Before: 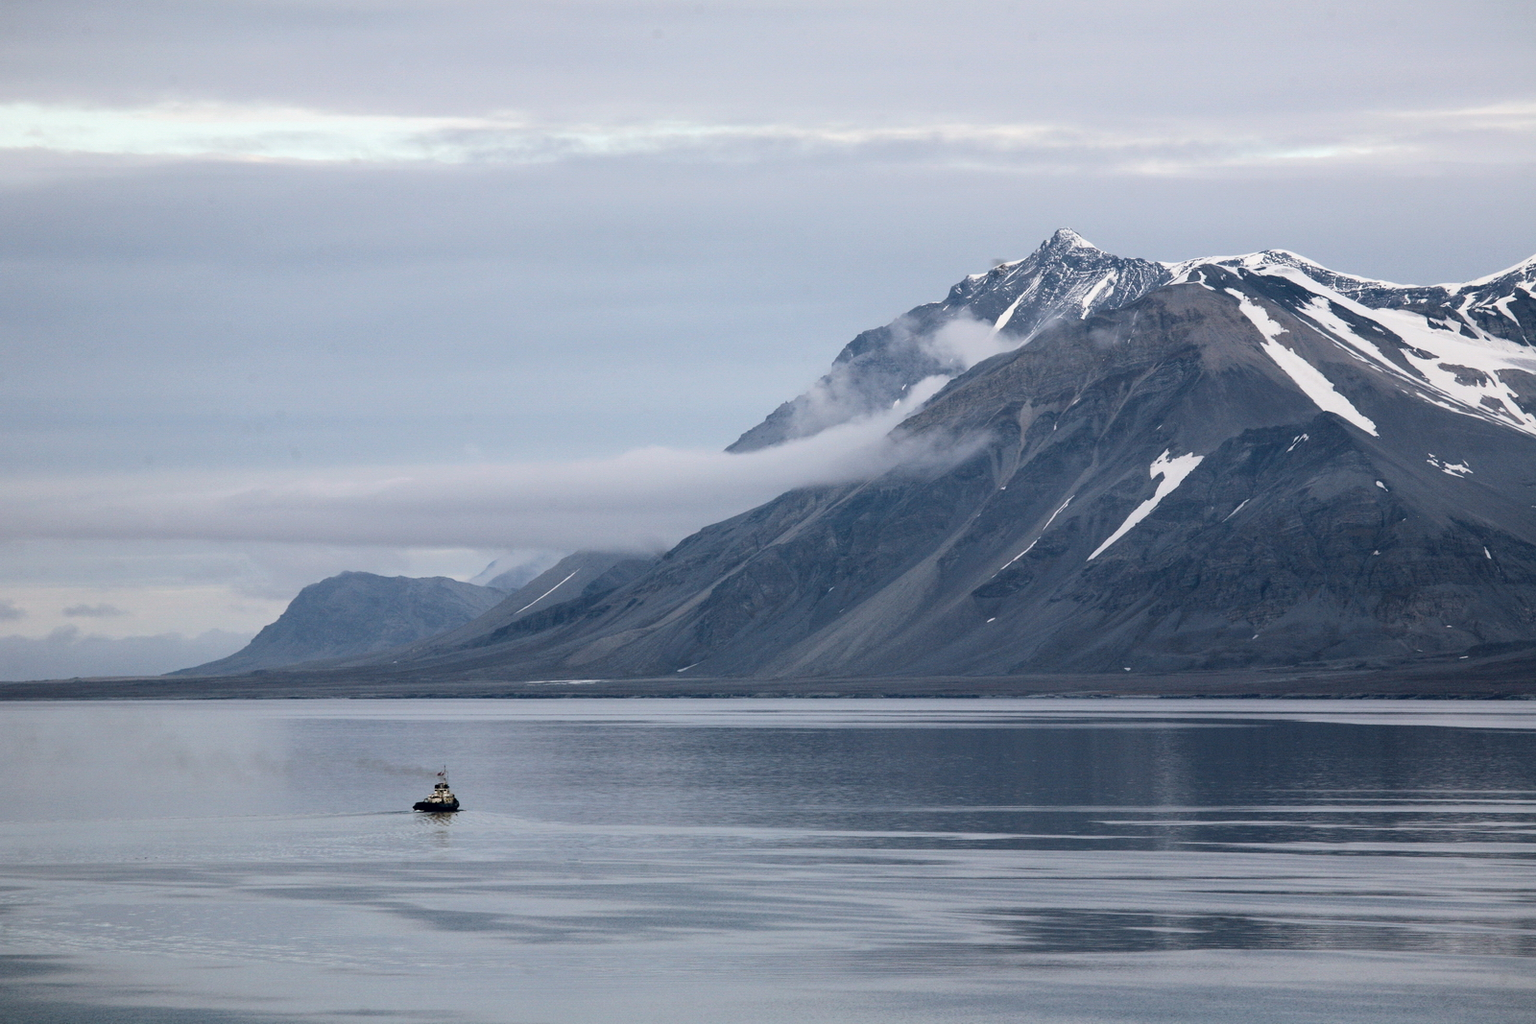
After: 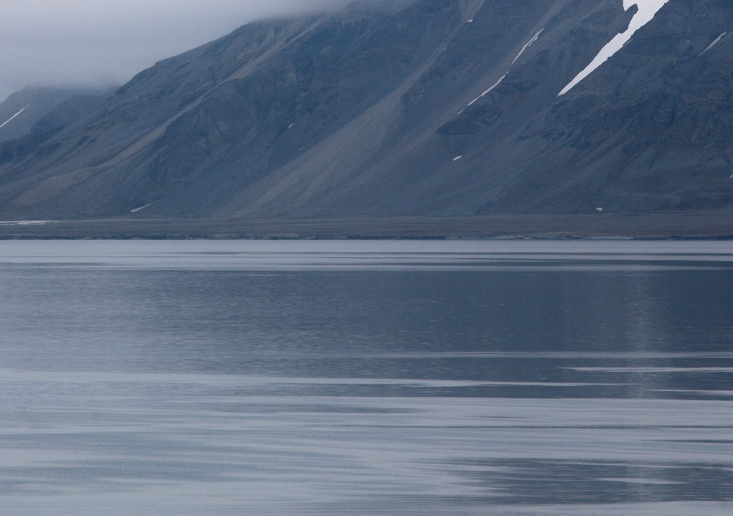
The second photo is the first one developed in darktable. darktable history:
contrast equalizer: octaves 7, y [[0.6 ×6], [0.55 ×6], [0 ×6], [0 ×6], [0 ×6]], mix -1
crop: left 35.976%, top 45.819%, right 18.162%, bottom 5.807%
color correction: saturation 1.1
rgb levels: preserve colors max RGB
